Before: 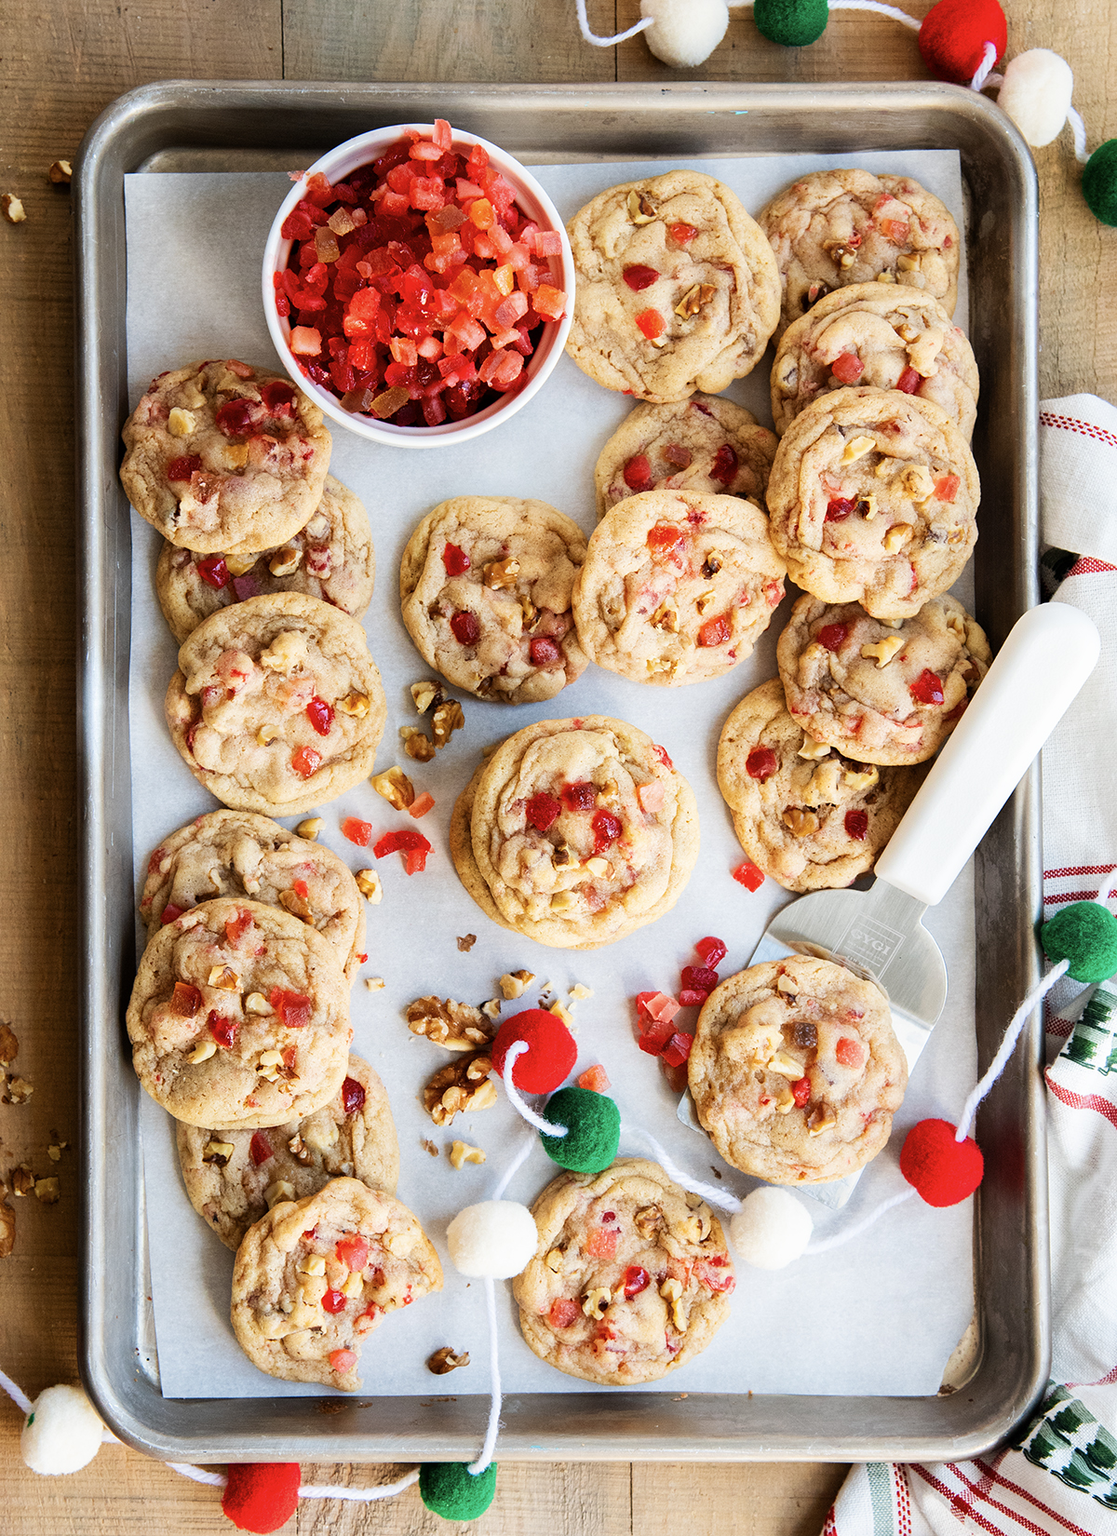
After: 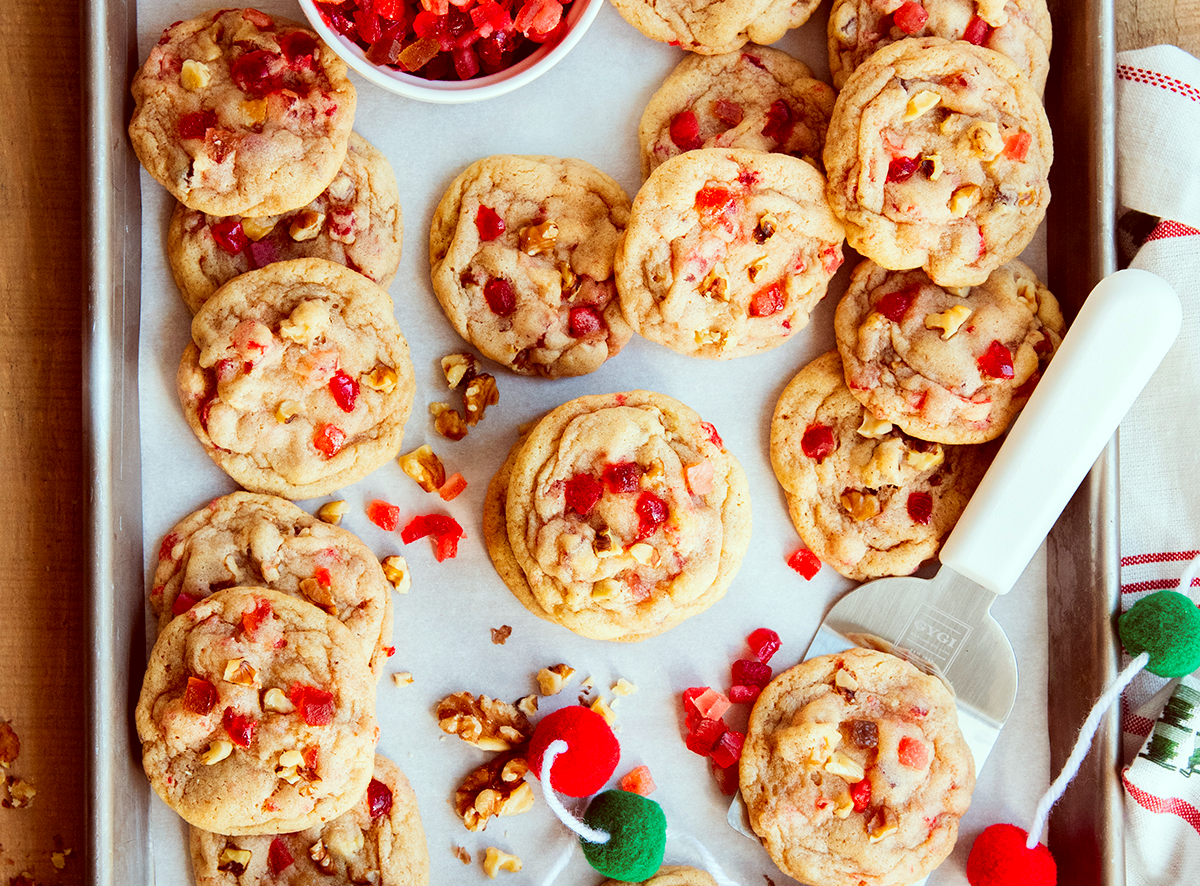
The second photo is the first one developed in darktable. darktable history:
color correction: highlights a* -7.2, highlights b* -0.148, shadows a* 20.52, shadows b* 12.27
crop and rotate: top 22.924%, bottom 23.373%
